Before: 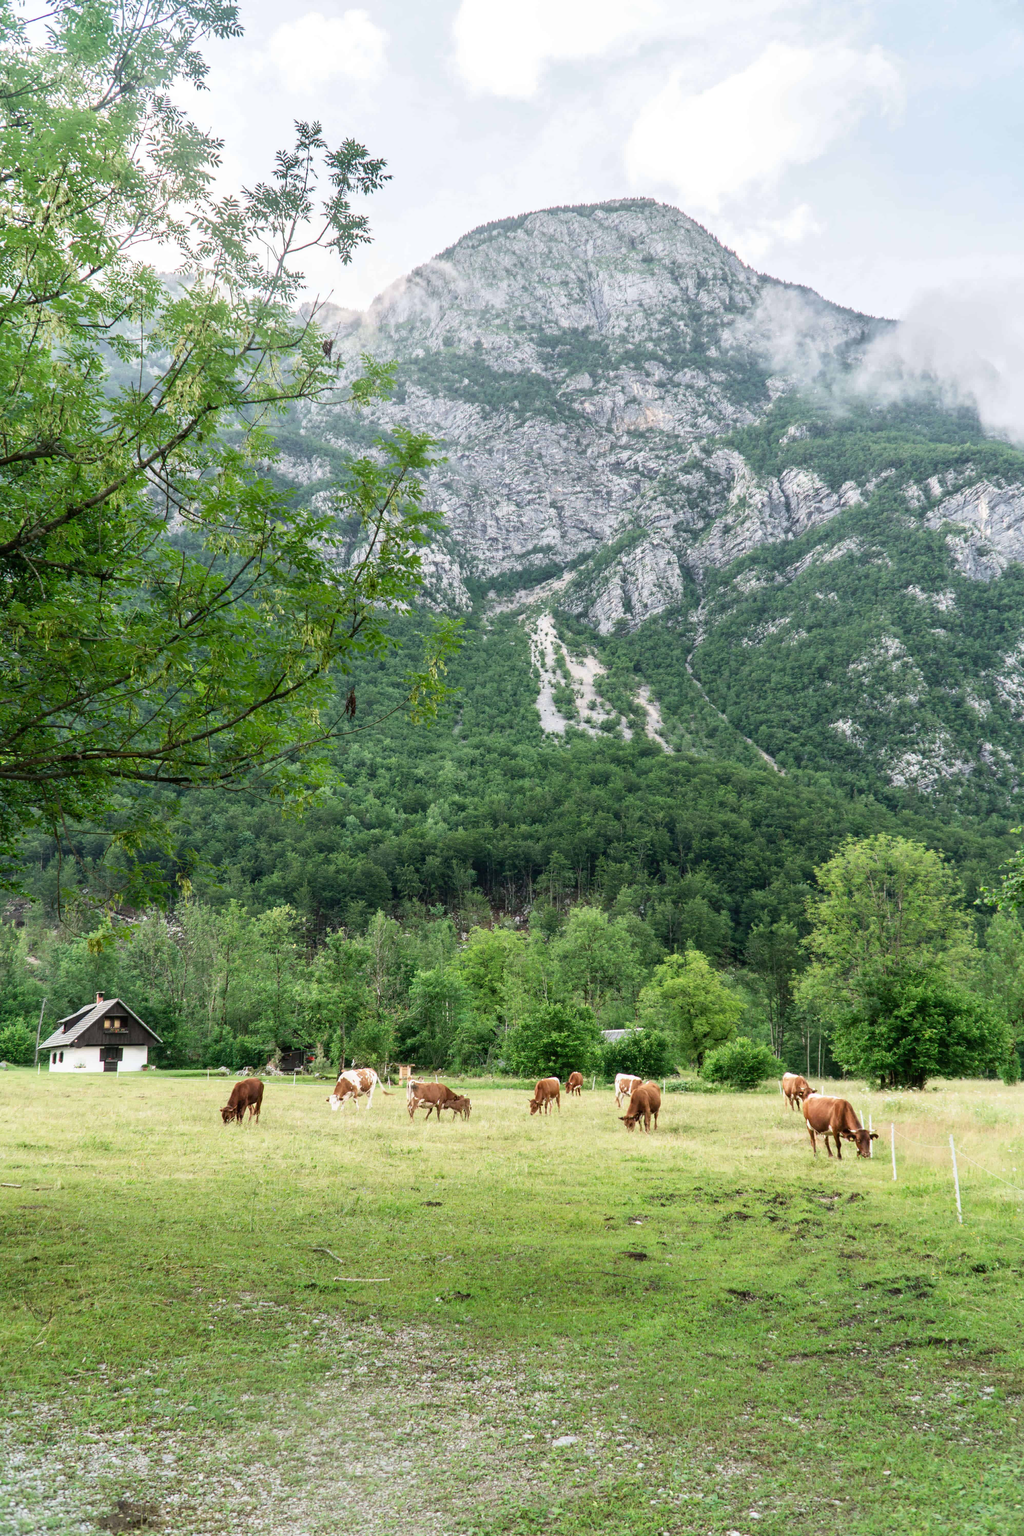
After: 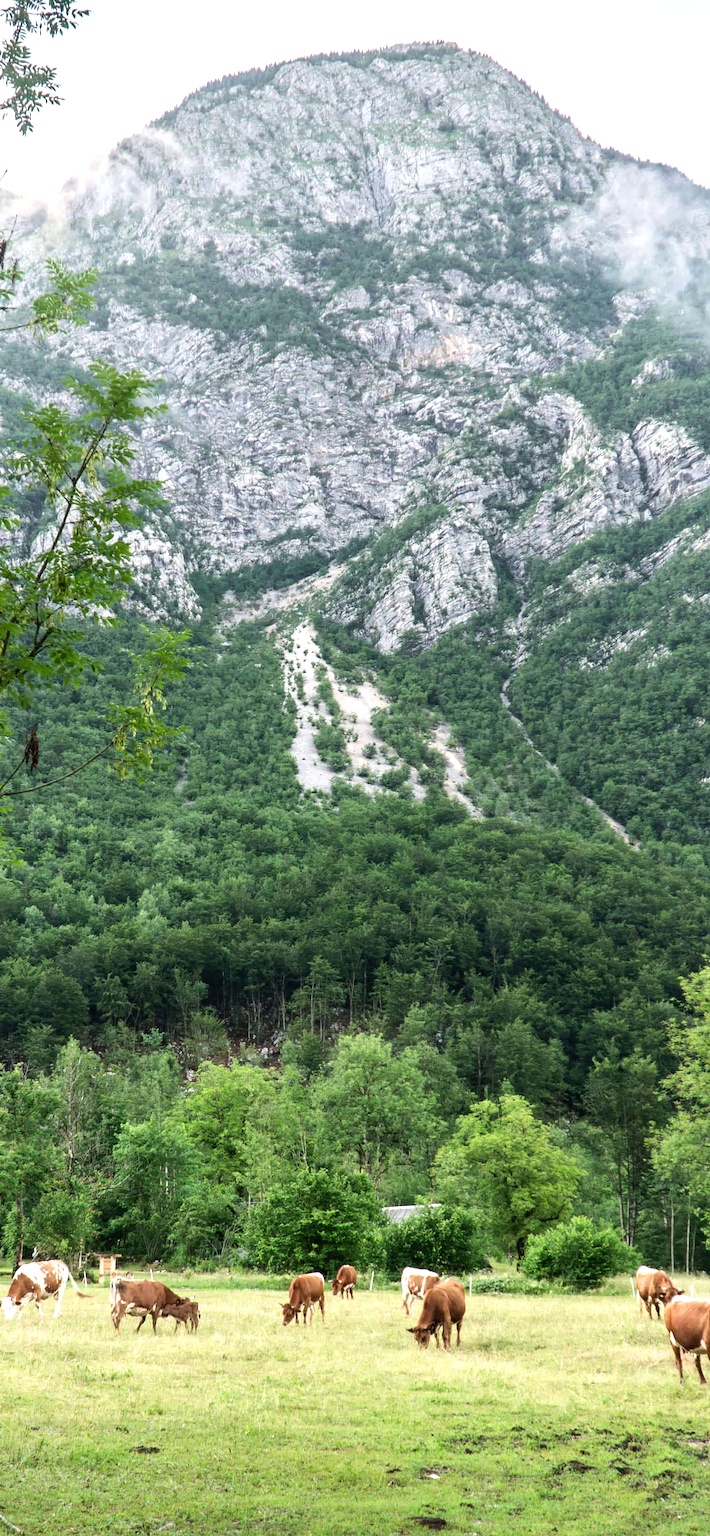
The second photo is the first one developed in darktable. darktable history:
tone equalizer: -8 EV -0.417 EV, -7 EV -0.389 EV, -6 EV -0.333 EV, -5 EV -0.222 EV, -3 EV 0.222 EV, -2 EV 0.333 EV, -1 EV 0.389 EV, +0 EV 0.417 EV, edges refinement/feathering 500, mask exposure compensation -1.57 EV, preserve details no
crop: left 32.075%, top 10.976%, right 18.355%, bottom 17.596%
